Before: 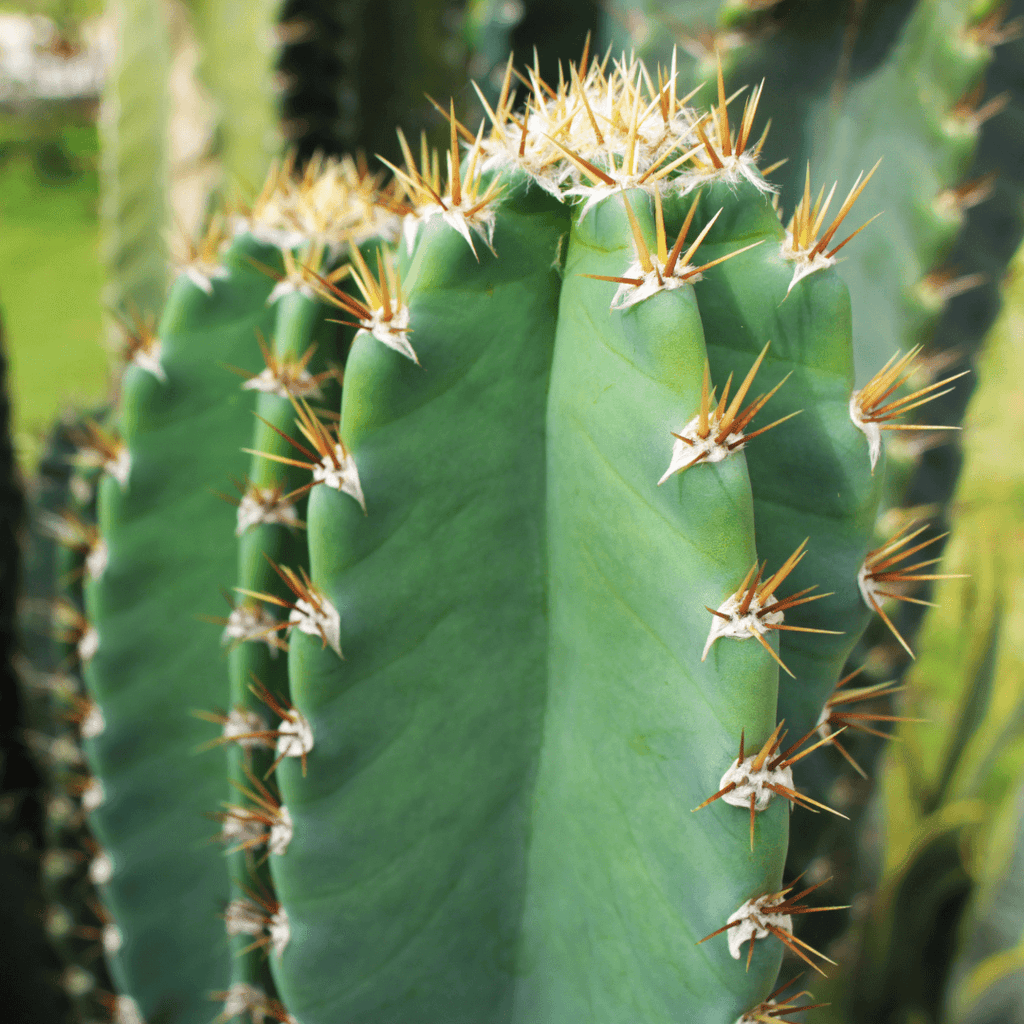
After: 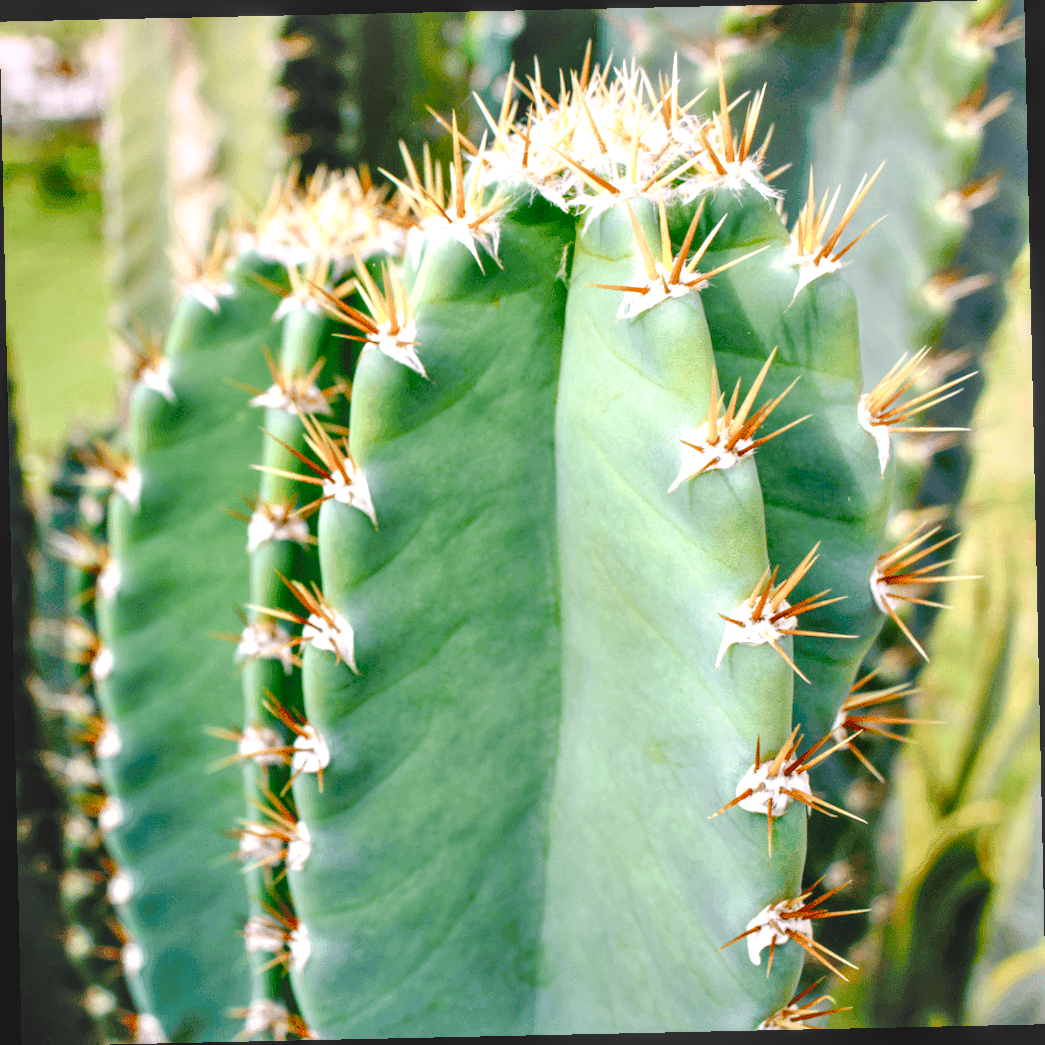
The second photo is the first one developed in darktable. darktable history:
exposure: black level correction 0, exposure 1.1 EV, compensate exposure bias true, compensate highlight preservation false
white balance: red 1.066, blue 1.119
rotate and perspective: rotation -1.24°, automatic cropping off
tone curve: curves: ch0 [(0, 0) (0.003, 0.049) (0.011, 0.052) (0.025, 0.057) (0.044, 0.069) (0.069, 0.076) (0.1, 0.09) (0.136, 0.111) (0.177, 0.15) (0.224, 0.197) (0.277, 0.267) (0.335, 0.366) (0.399, 0.477) (0.468, 0.561) (0.543, 0.651) (0.623, 0.733) (0.709, 0.804) (0.801, 0.869) (0.898, 0.924) (1, 1)], preserve colors none
color balance rgb: perceptual saturation grading › global saturation 20%, perceptual saturation grading › highlights -25%, perceptual saturation grading › shadows 50%
local contrast: highlights 0%, shadows 0%, detail 133%
